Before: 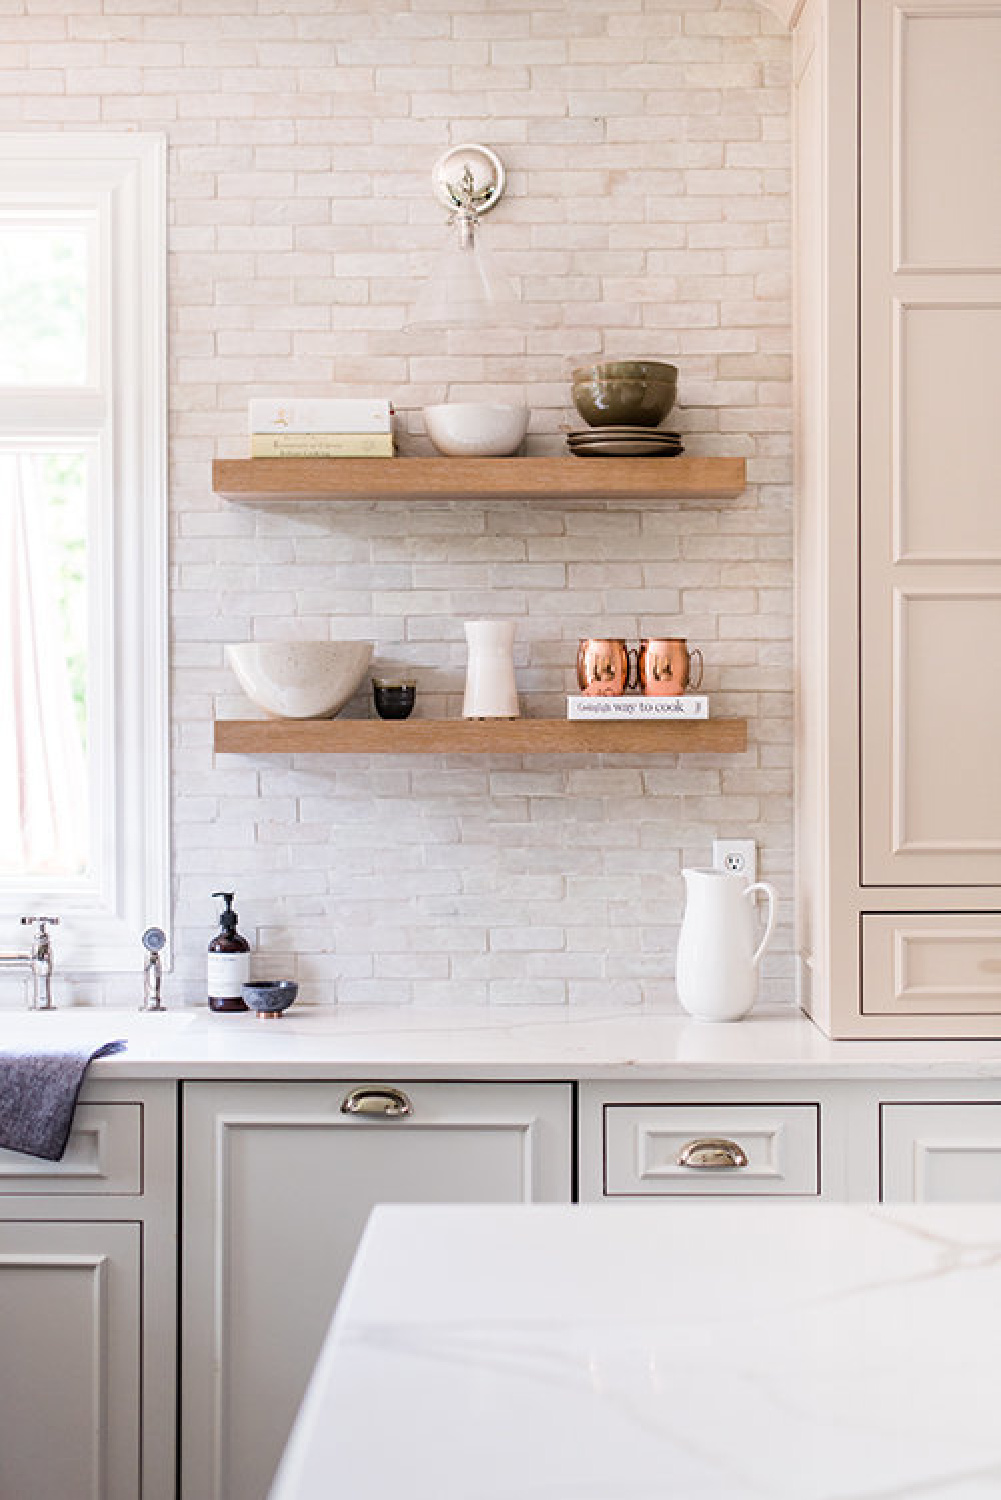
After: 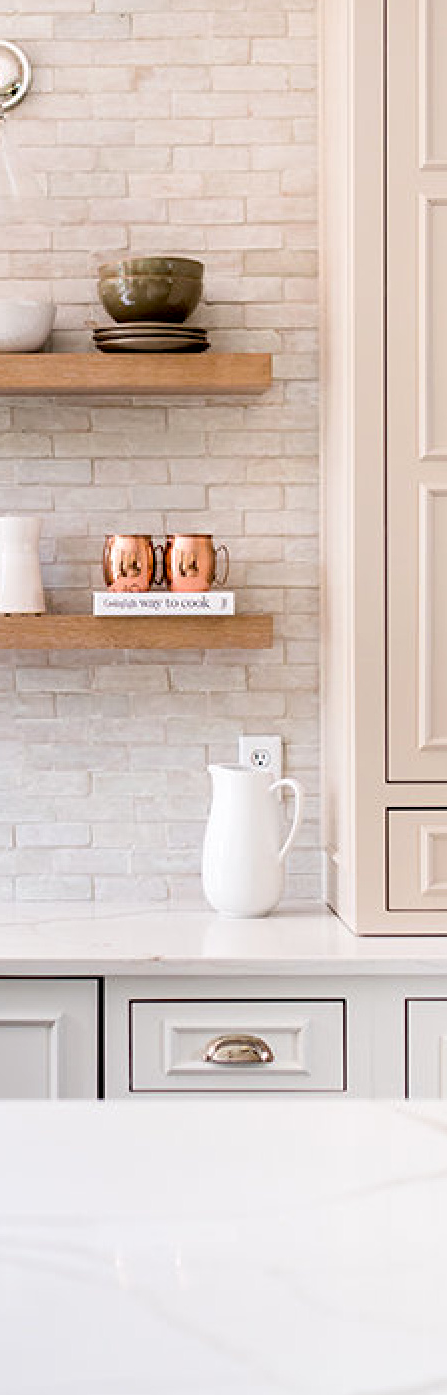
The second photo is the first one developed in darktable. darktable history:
exposure: black level correction 0.007, exposure 0.101 EV, compensate highlight preservation false
crop: left 47.365%, top 6.953%, right 7.933%
